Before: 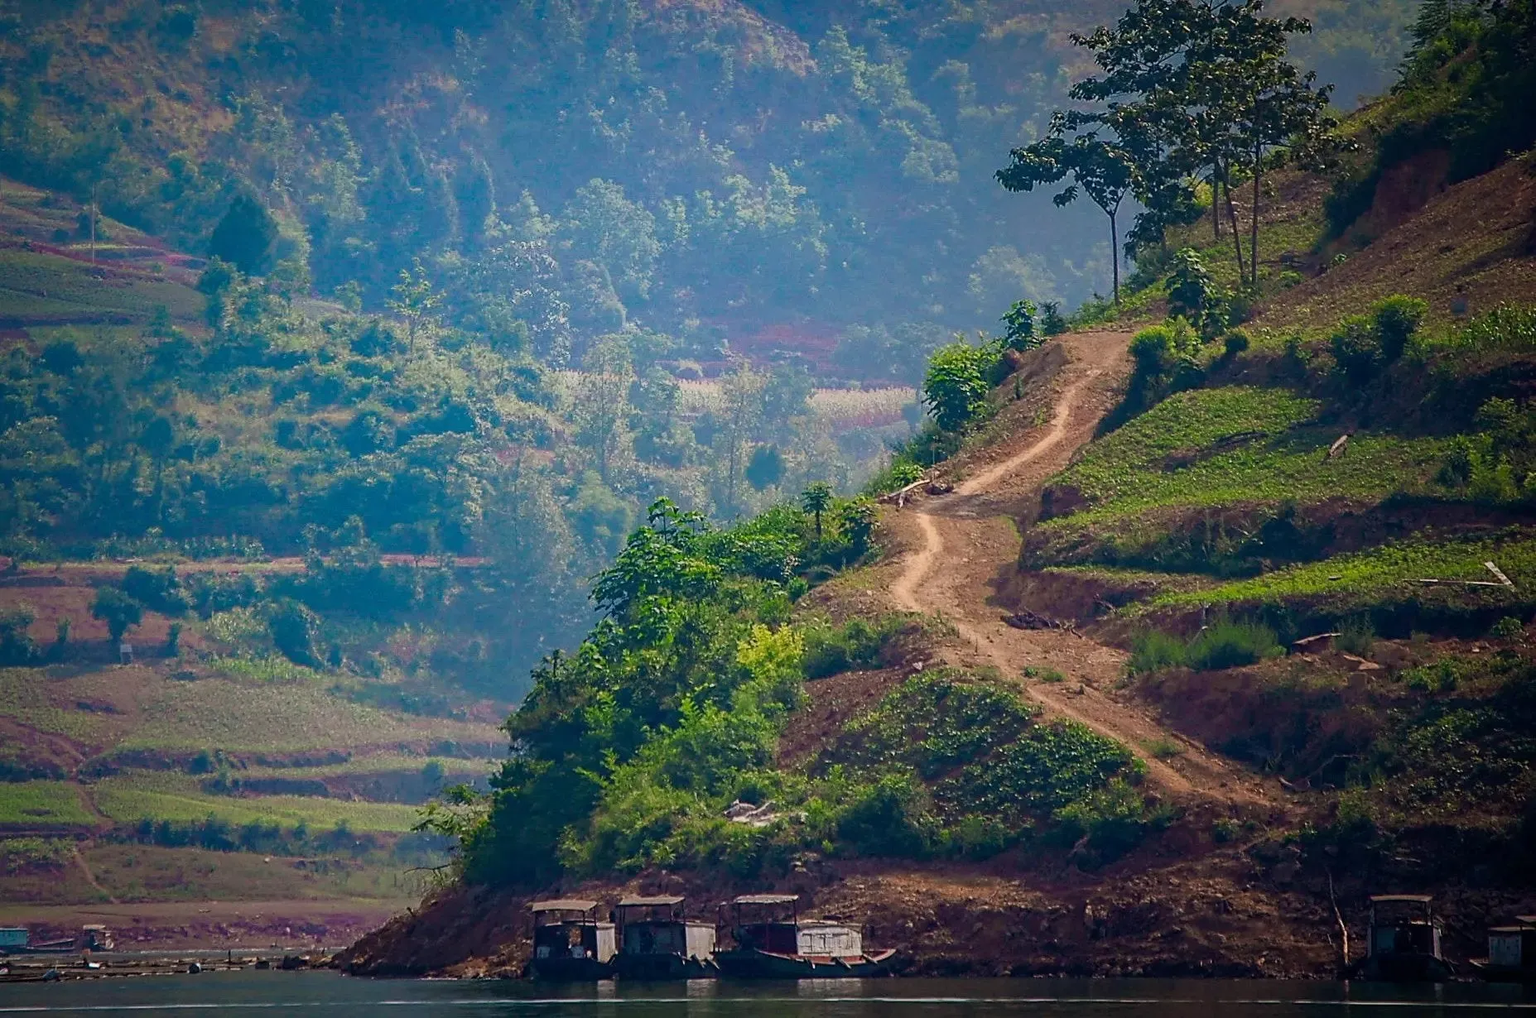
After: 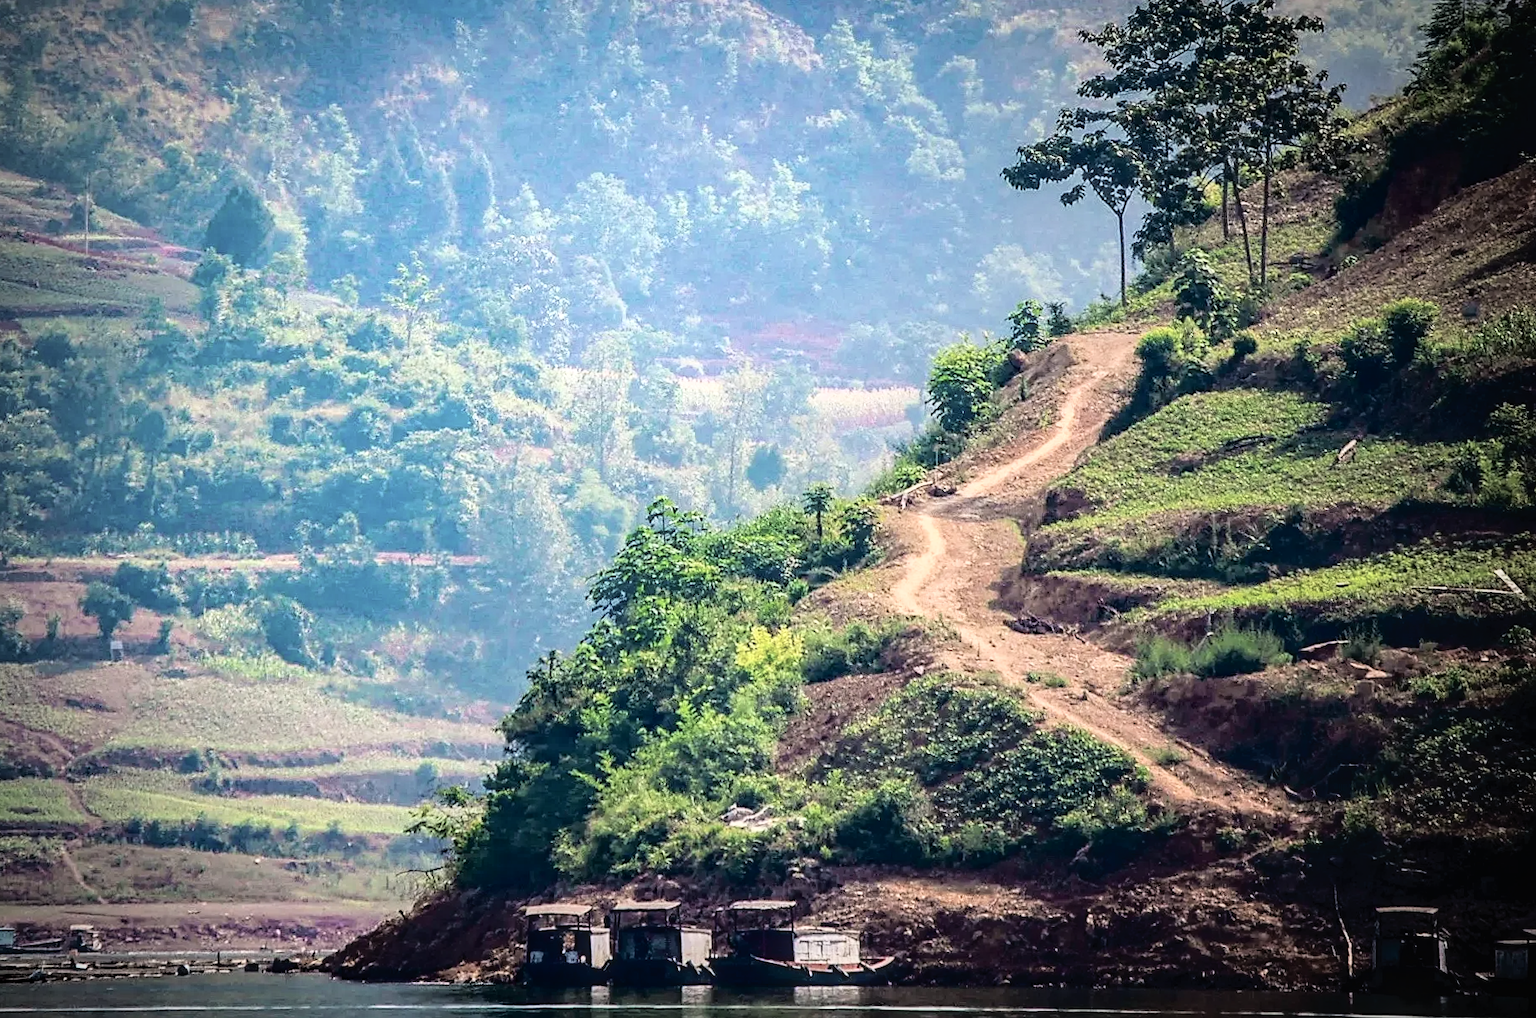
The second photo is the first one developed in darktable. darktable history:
tone curve: curves: ch0 [(0, 0) (0.003, 0.03) (0.011, 0.022) (0.025, 0.018) (0.044, 0.031) (0.069, 0.035) (0.1, 0.04) (0.136, 0.046) (0.177, 0.063) (0.224, 0.087) (0.277, 0.15) (0.335, 0.252) (0.399, 0.354) (0.468, 0.475) (0.543, 0.602) (0.623, 0.73) (0.709, 0.856) (0.801, 0.945) (0.898, 0.987) (1, 1)], color space Lab, independent channels, preserve colors none
local contrast: on, module defaults
exposure: black level correction 0.001, exposure 0.015 EV, compensate highlight preservation false
vignetting: fall-off radius 61.02%
crop and rotate: angle -0.509°
filmic rgb: black relative exposure -7.97 EV, white relative exposure 3.78 EV, threshold 3.04 EV, hardness 4.36, enable highlight reconstruction true
contrast brightness saturation: brightness 0.283
haze removal: strength -0.038, compatibility mode true, adaptive false
